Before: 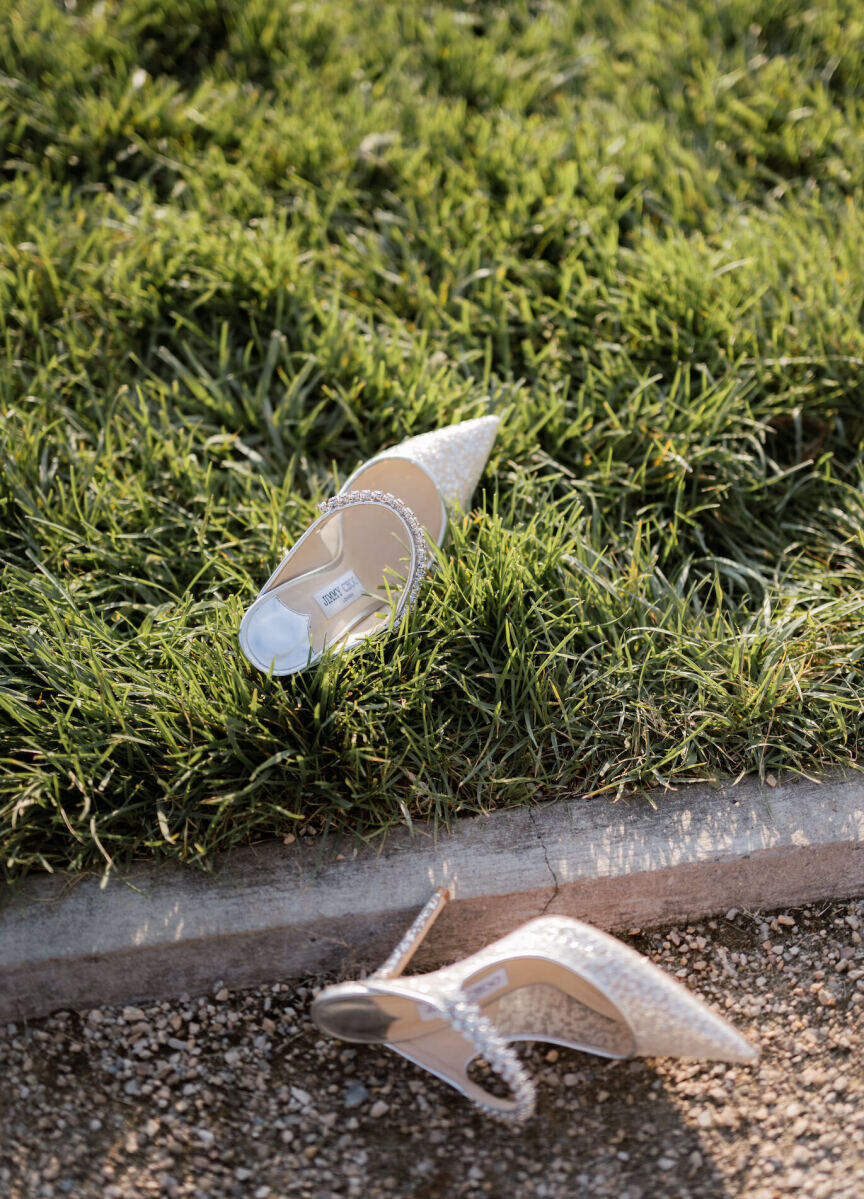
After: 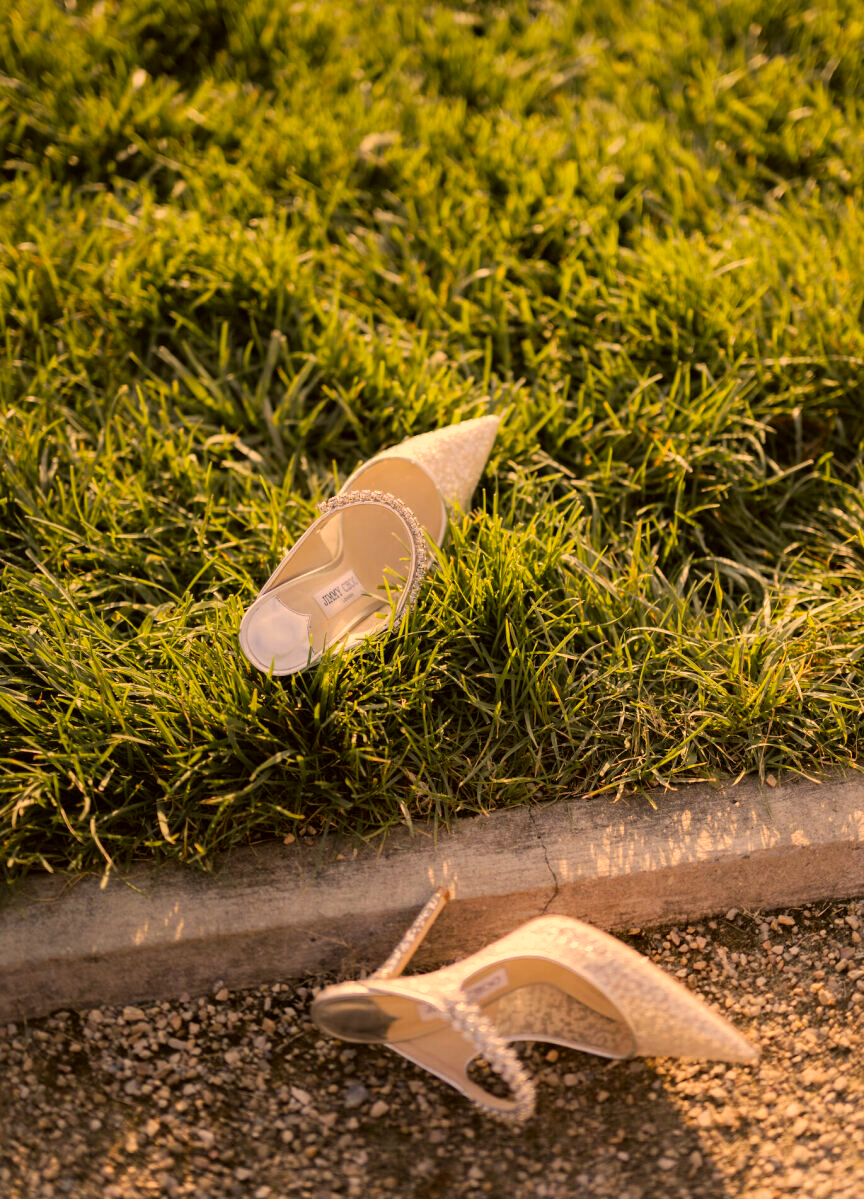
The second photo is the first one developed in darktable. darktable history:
color correction: highlights a* 18.35, highlights b* 35.54, shadows a* 1.73, shadows b* 5.88, saturation 1.05
